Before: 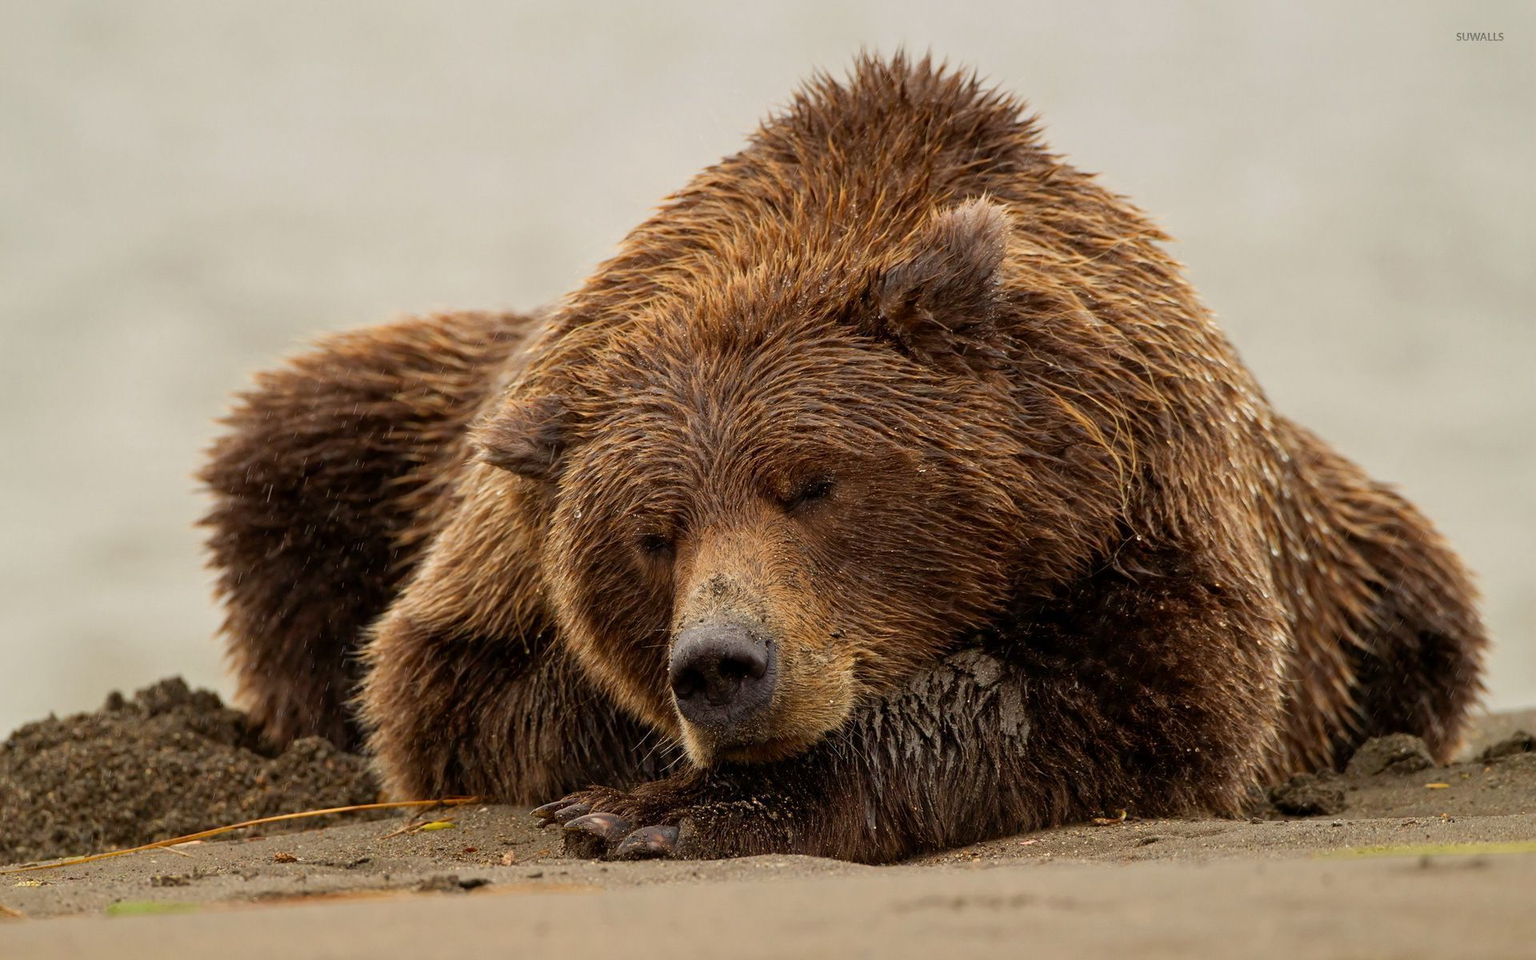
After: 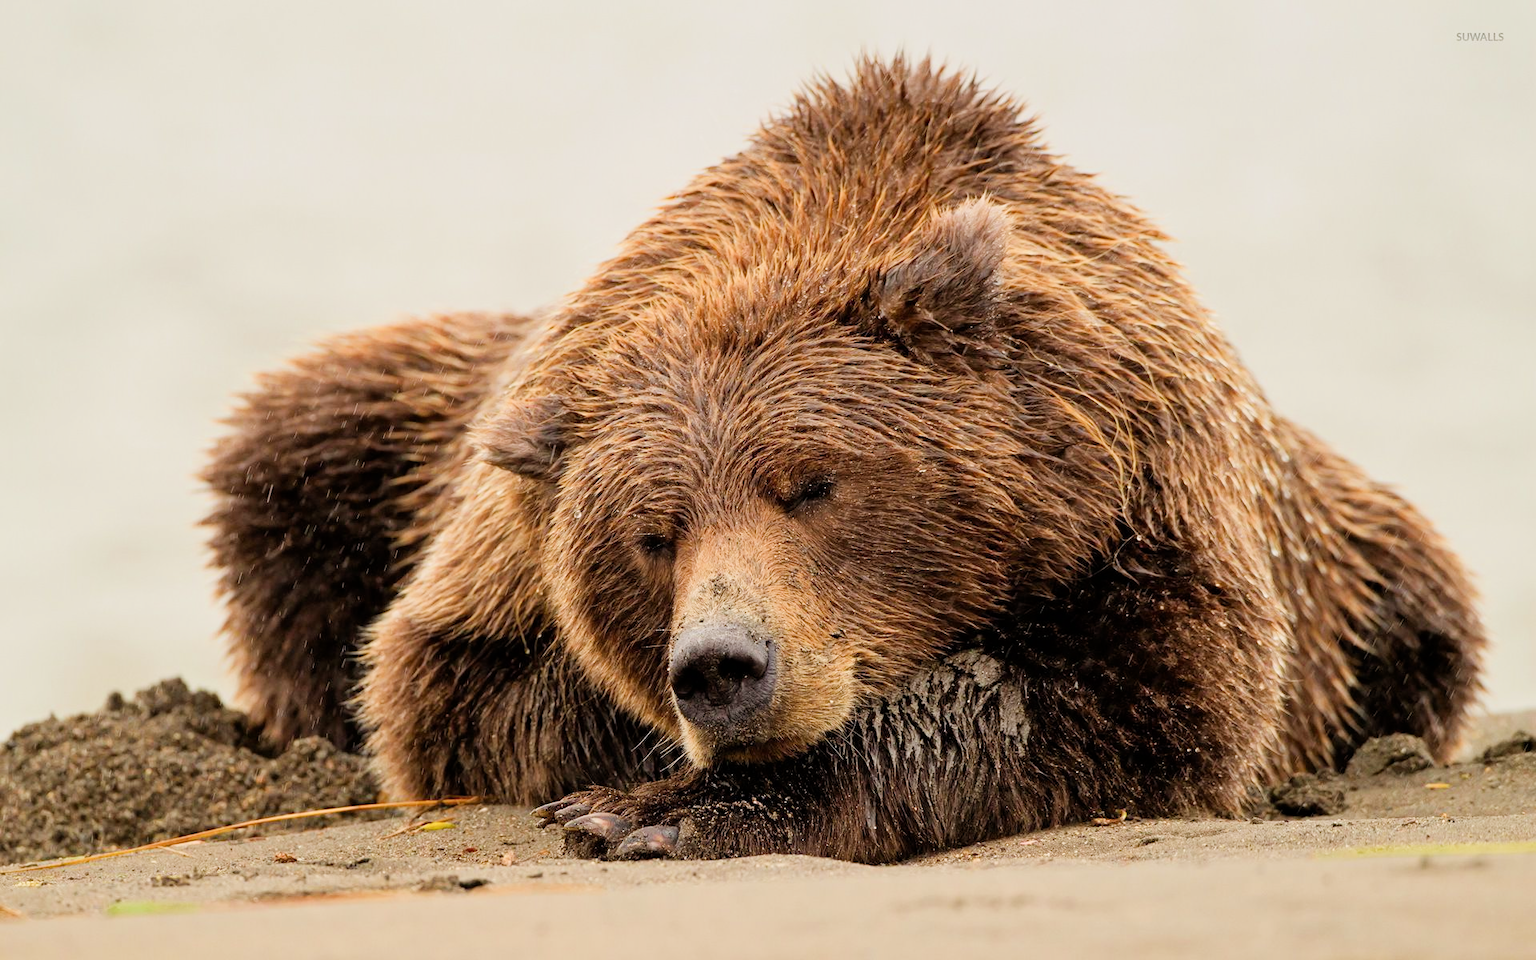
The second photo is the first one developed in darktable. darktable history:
exposure: black level correction 0, exposure 1.2 EV, compensate exposure bias true, compensate highlight preservation false
filmic rgb: black relative exposure -7.65 EV, white relative exposure 4.56 EV, hardness 3.61, contrast 1.05
